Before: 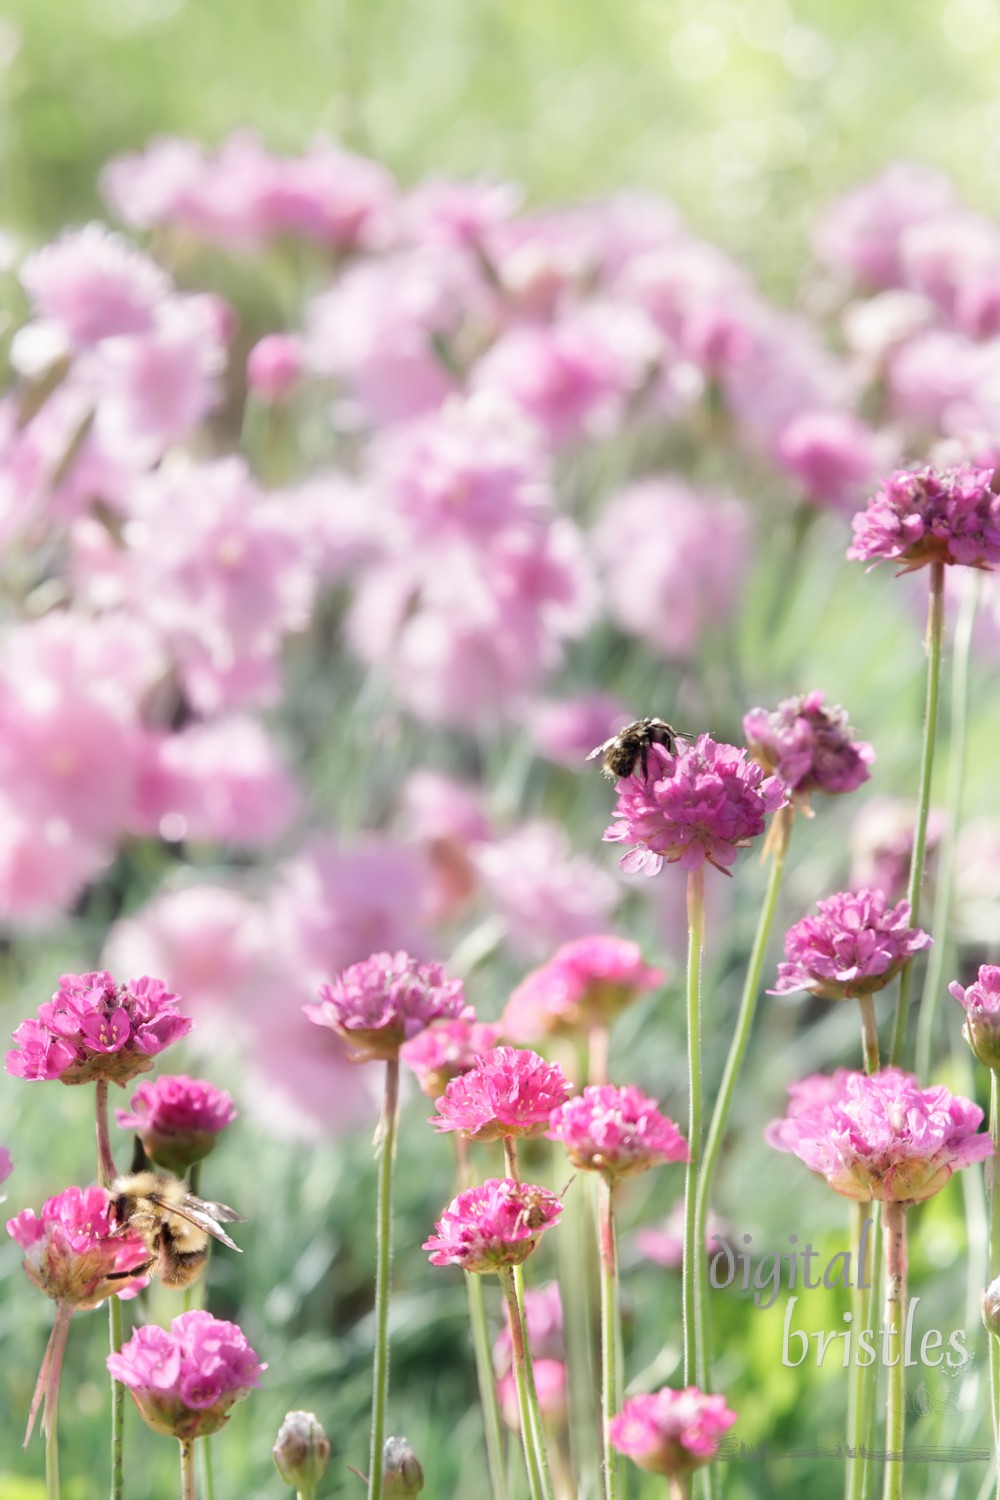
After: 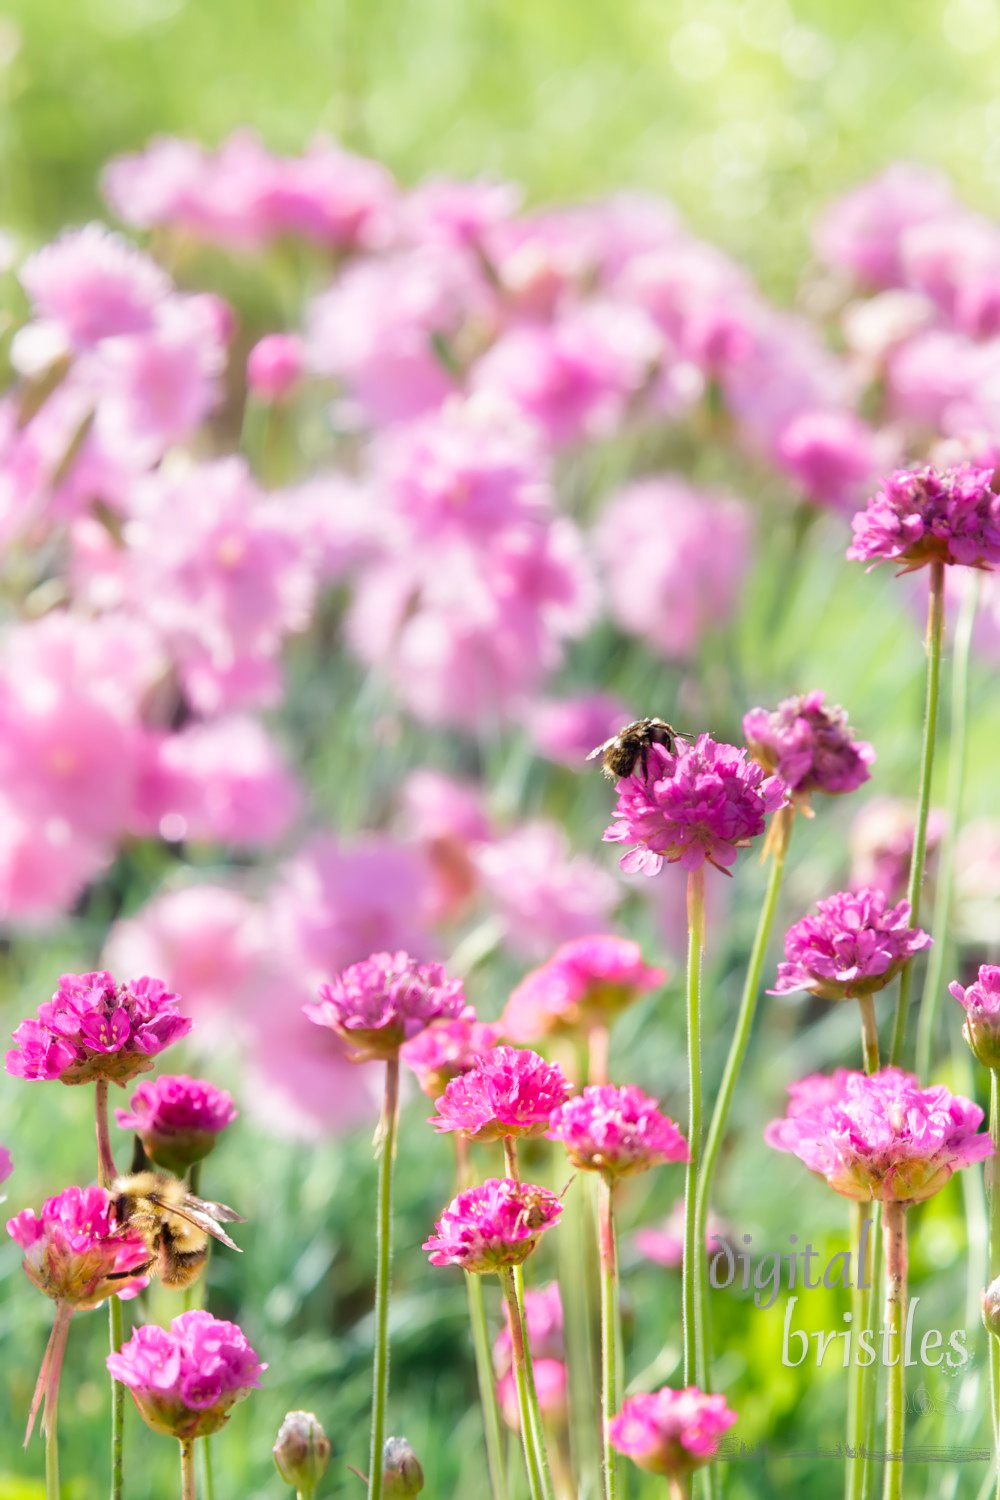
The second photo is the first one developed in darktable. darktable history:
color balance rgb: perceptual saturation grading › global saturation 25%, global vibrance 20%
velvia: on, module defaults
